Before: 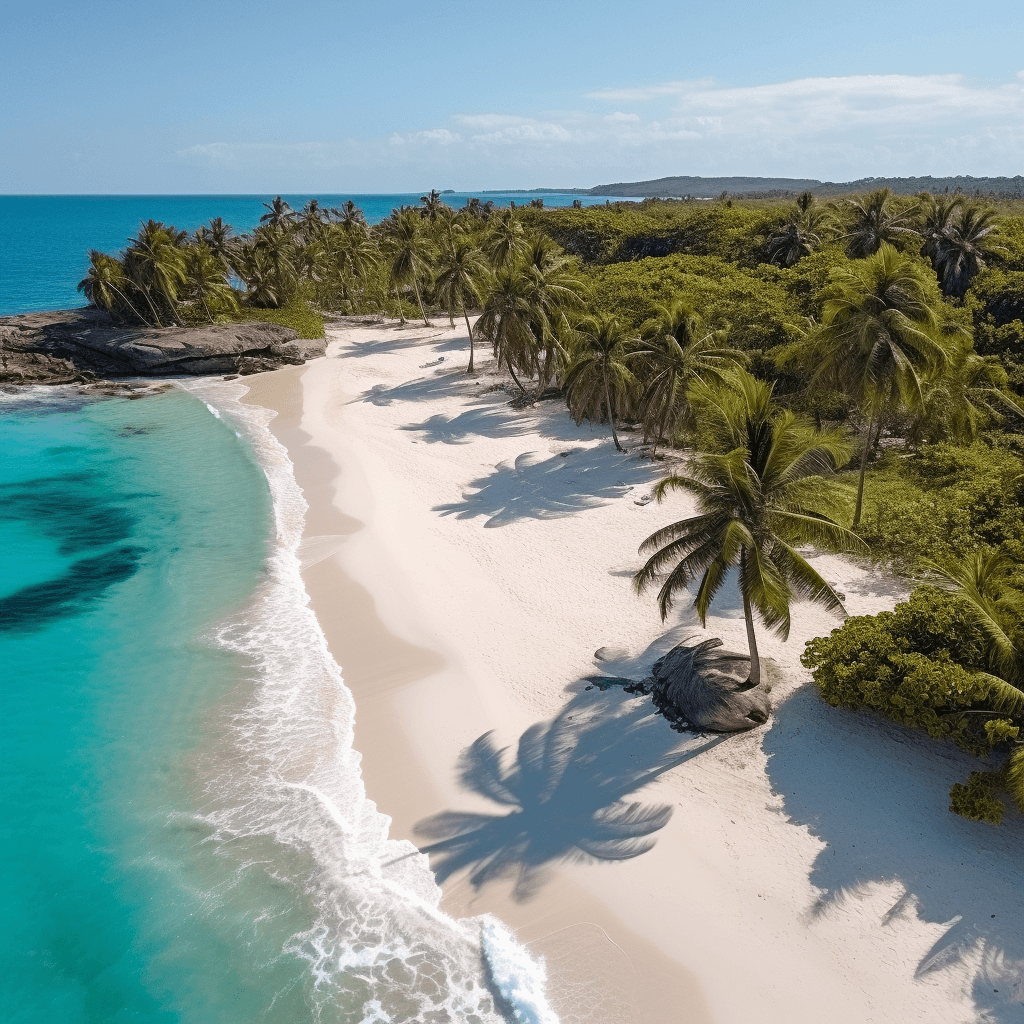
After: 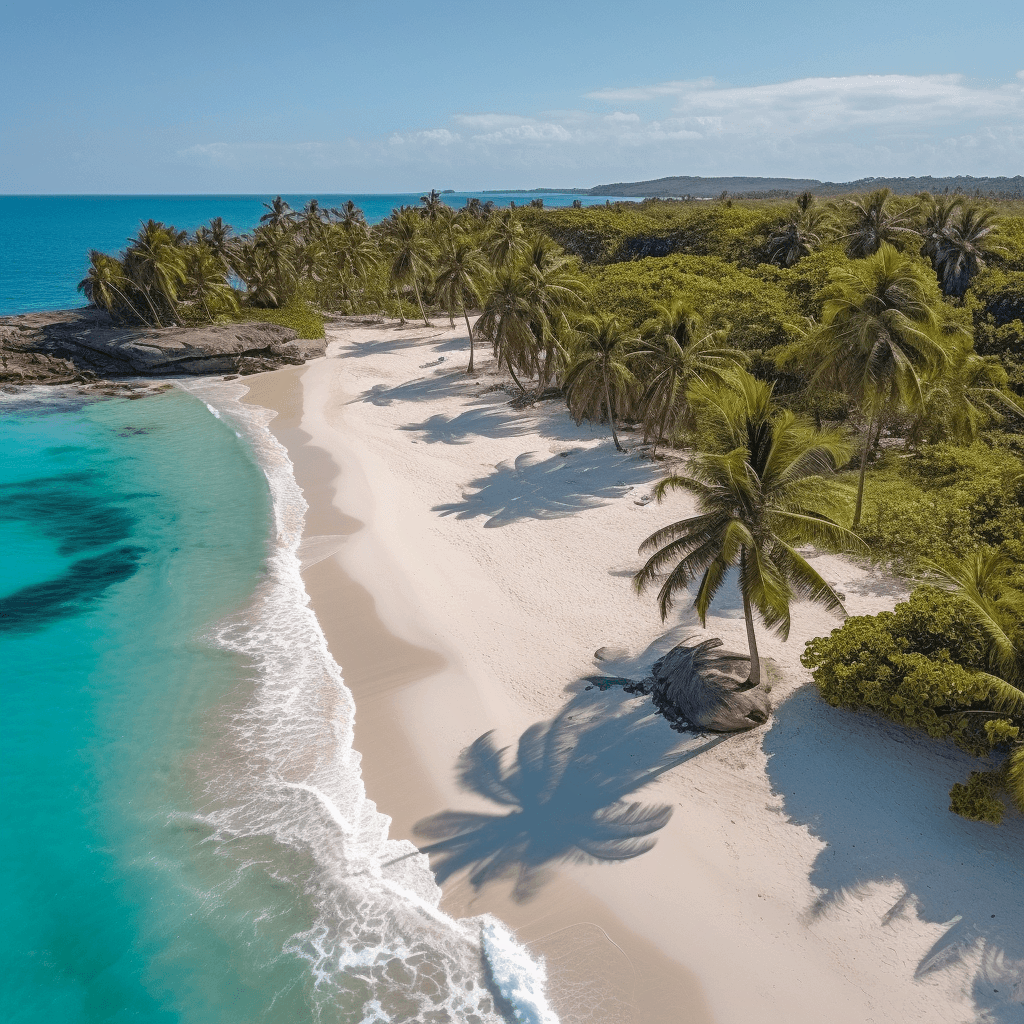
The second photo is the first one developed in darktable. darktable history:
local contrast: detail 110%
shadows and highlights: on, module defaults
